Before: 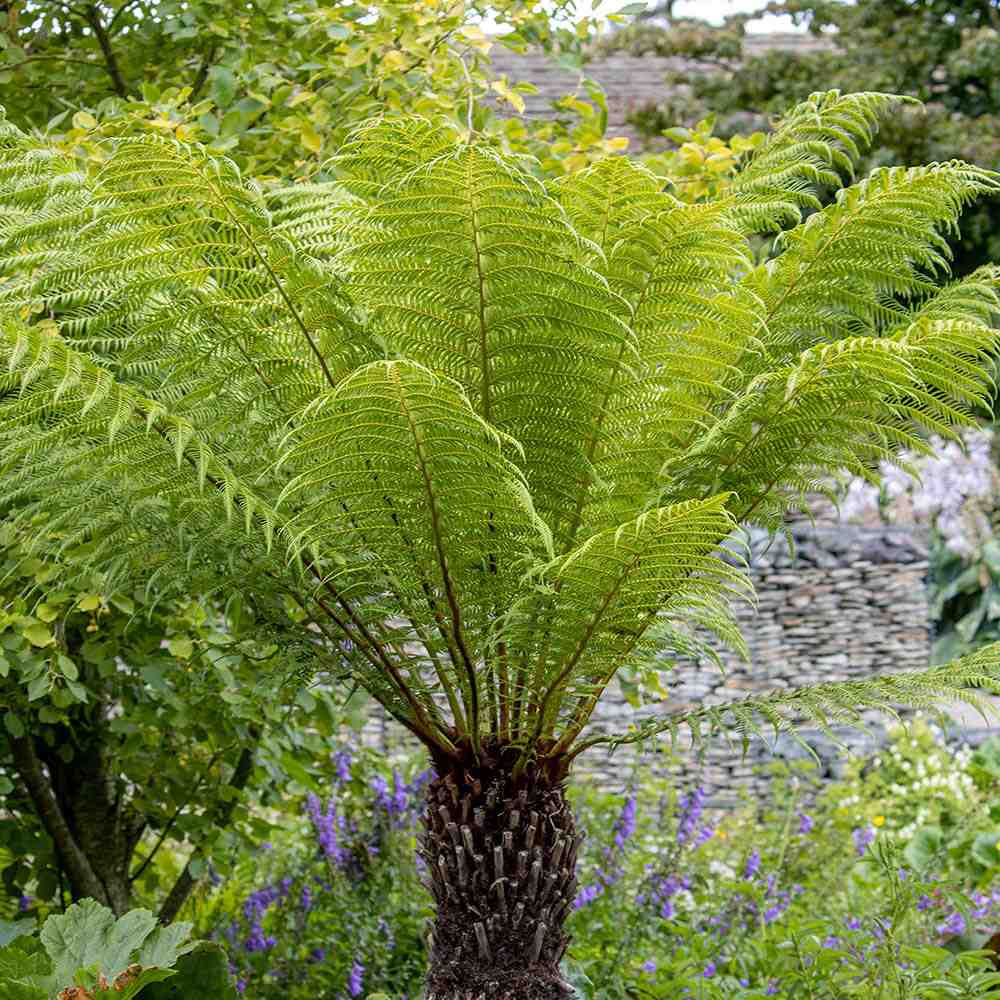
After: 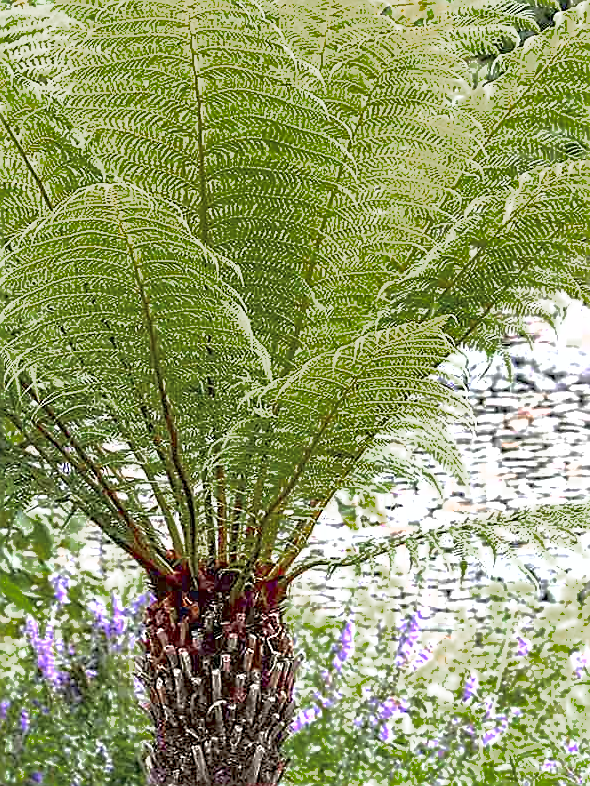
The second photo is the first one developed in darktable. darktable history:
tone equalizer: on, module defaults
shadows and highlights: on, module defaults
exposure: black level correction 0, exposure 1.75 EV, compensate exposure bias true, compensate highlight preservation false
color zones: curves: ch0 [(0, 0.48) (0.209, 0.398) (0.305, 0.332) (0.429, 0.493) (0.571, 0.5) (0.714, 0.5) (0.857, 0.5) (1, 0.48)]; ch1 [(0, 0.736) (0.143, 0.625) (0.225, 0.371) (0.429, 0.256) (0.571, 0.241) (0.714, 0.213) (0.857, 0.48) (1, 0.736)]; ch2 [(0, 0.448) (0.143, 0.498) (0.286, 0.5) (0.429, 0.5) (0.571, 0.5) (0.714, 0.5) (0.857, 0.5) (1, 0.448)]
sharpen: radius 1.4, amount 1.25, threshold 0.7
crop and rotate: left 28.256%, top 17.734%, right 12.656%, bottom 3.573%
